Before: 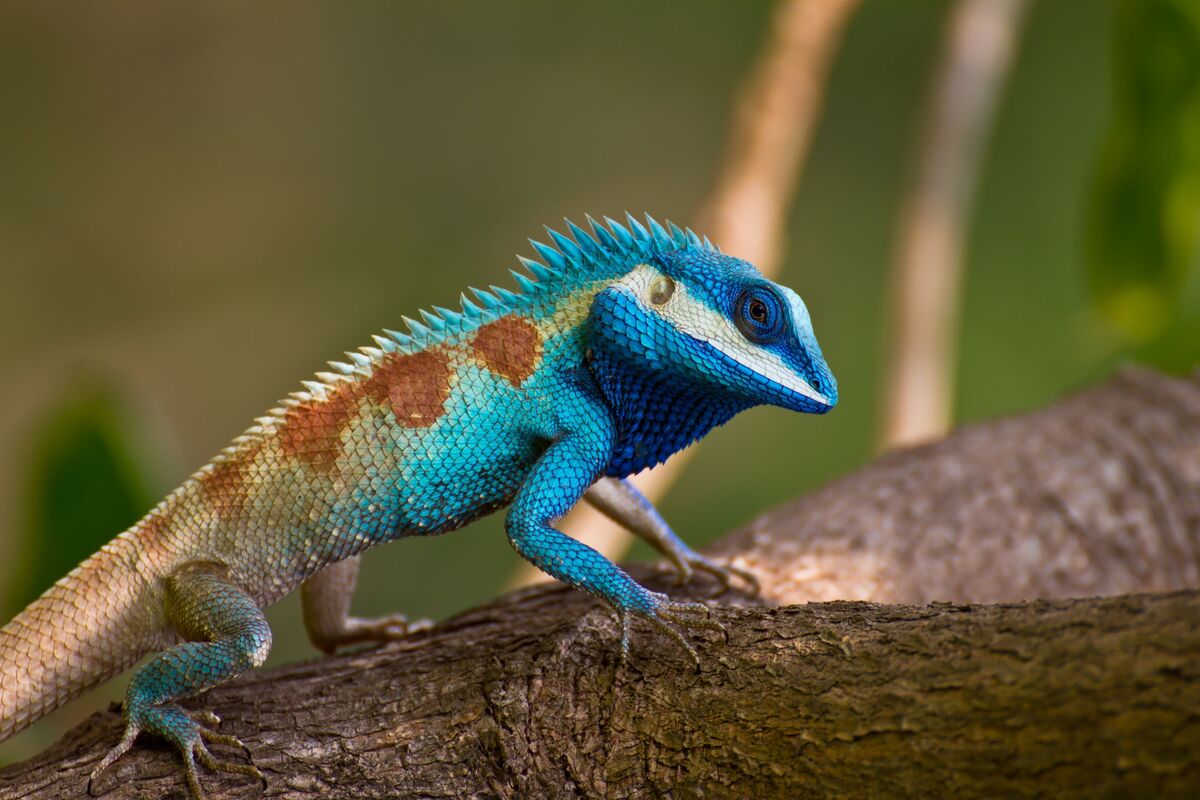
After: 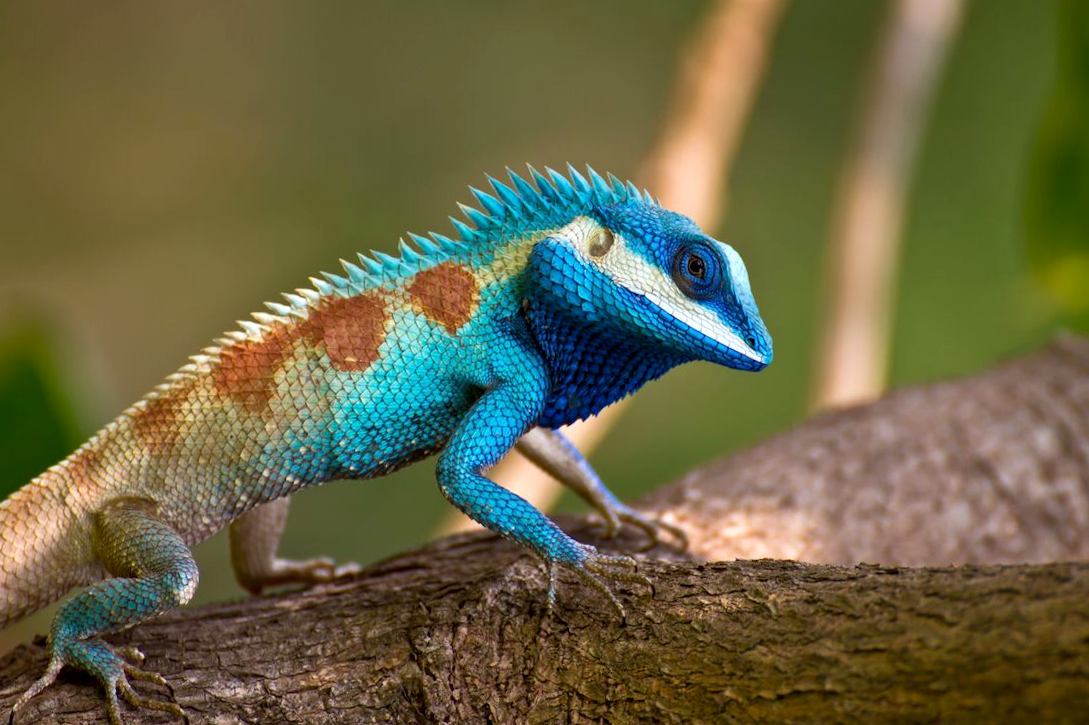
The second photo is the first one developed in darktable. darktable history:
crop and rotate: angle -1.99°, left 3.155%, top 4.05%, right 1.357%, bottom 0.599%
tone equalizer: edges refinement/feathering 500, mask exposure compensation -1.57 EV, preserve details no
exposure: black level correction 0.001, exposure 0.299 EV, compensate exposure bias true, compensate highlight preservation false
